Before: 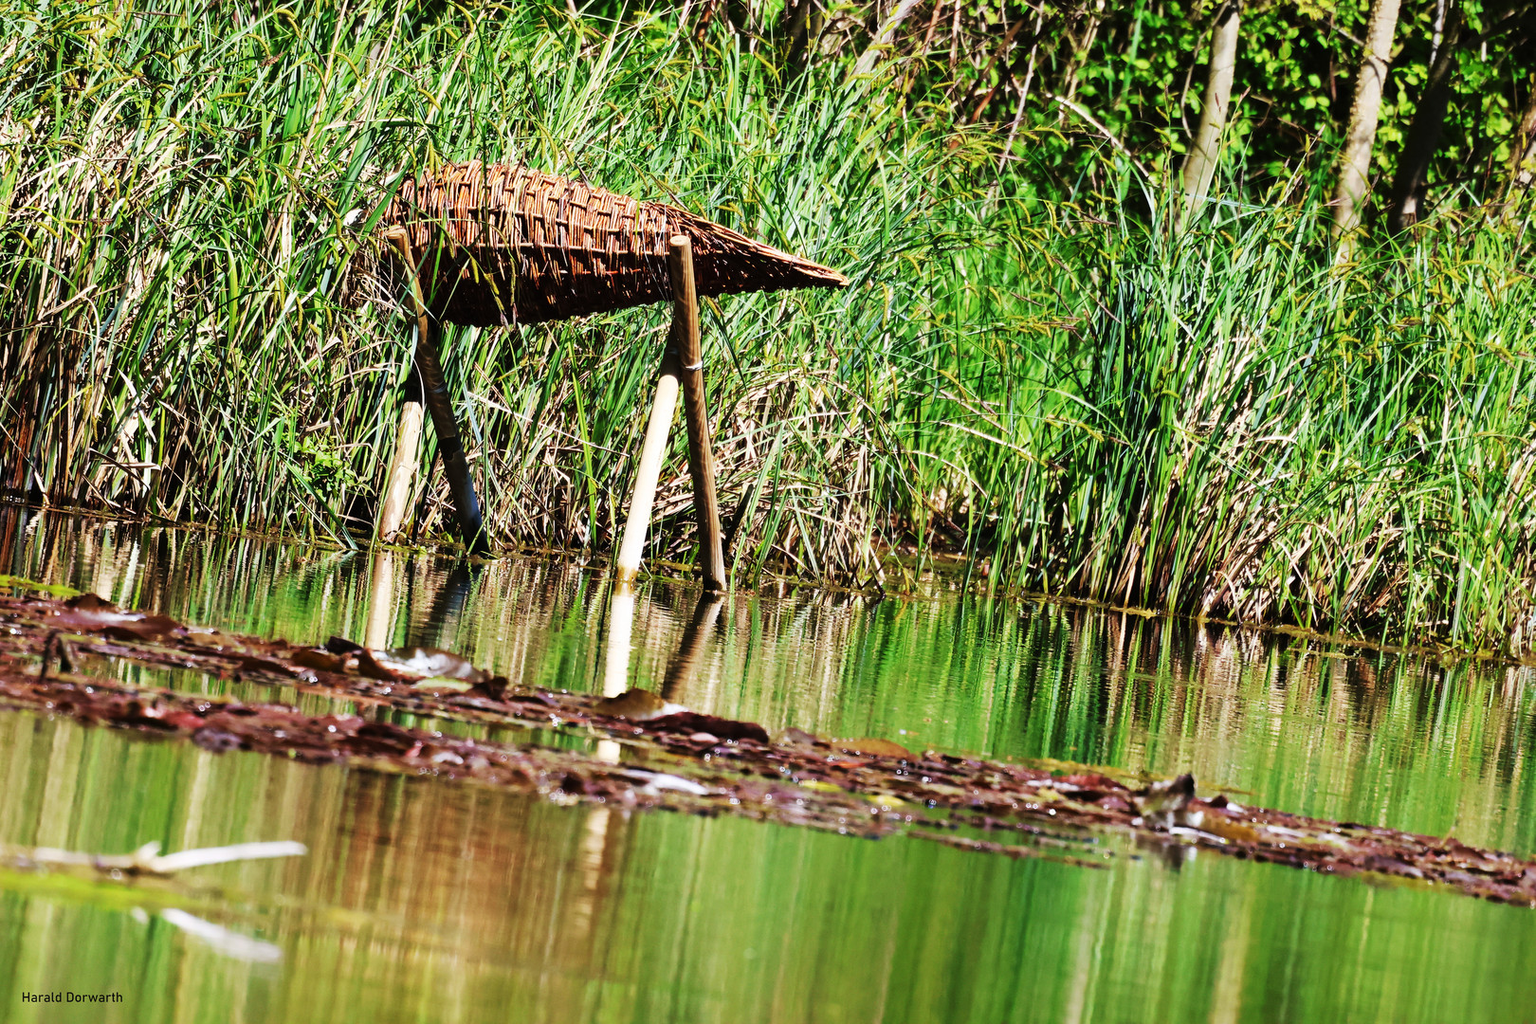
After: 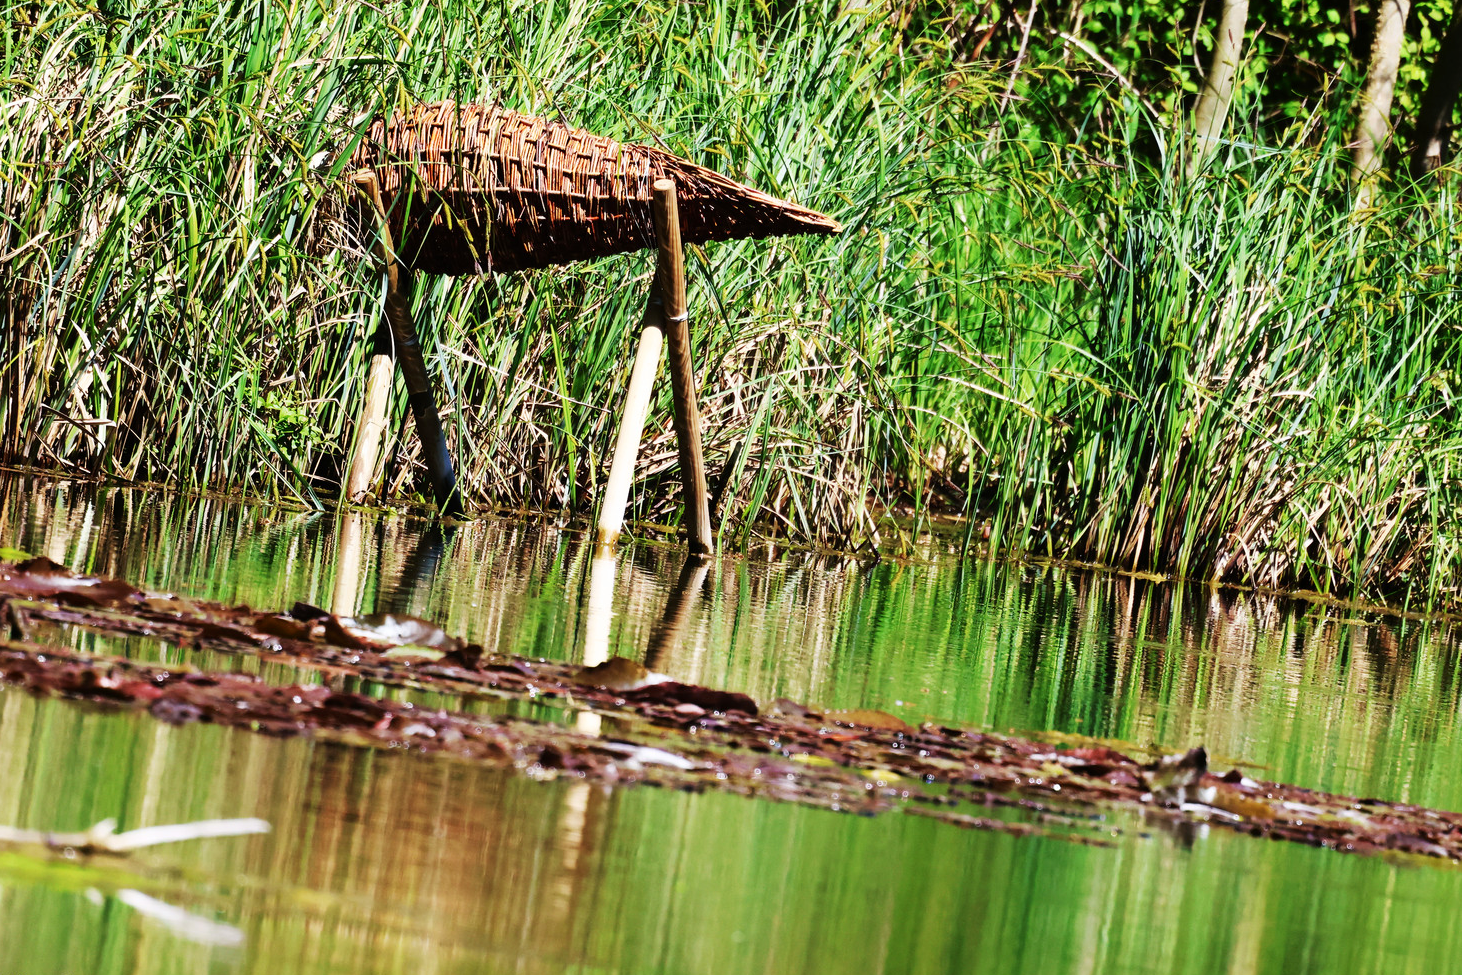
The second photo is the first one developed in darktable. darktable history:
shadows and highlights: shadows -30, highlights 30
crop: left 3.305%, top 6.436%, right 6.389%, bottom 3.258%
